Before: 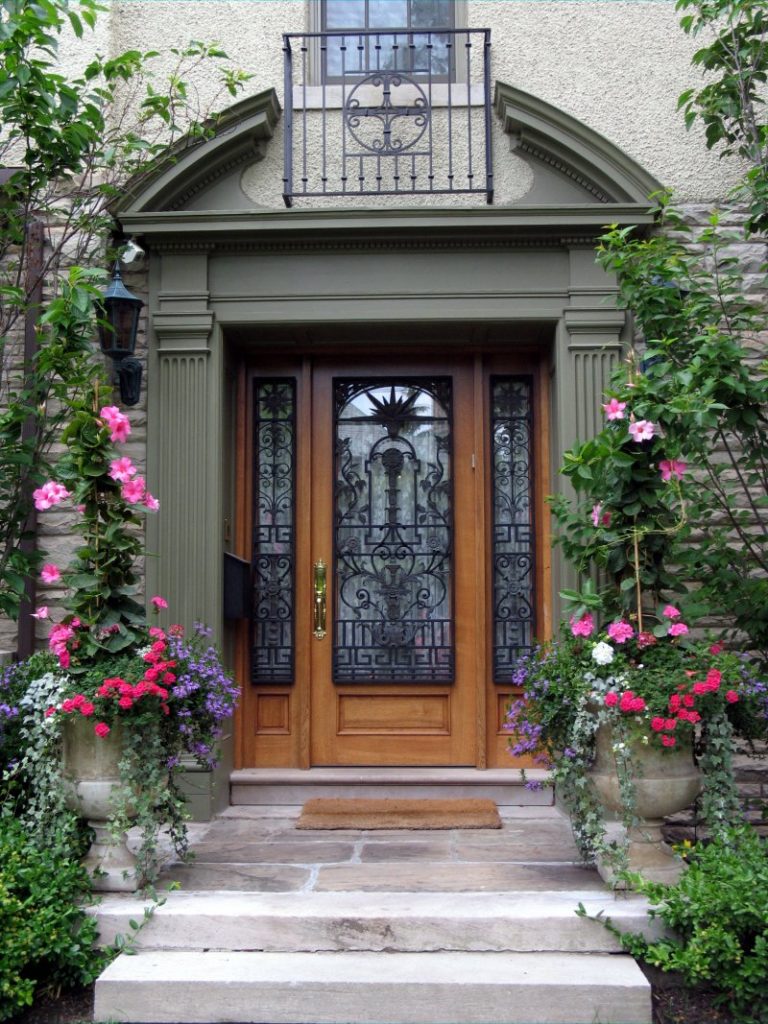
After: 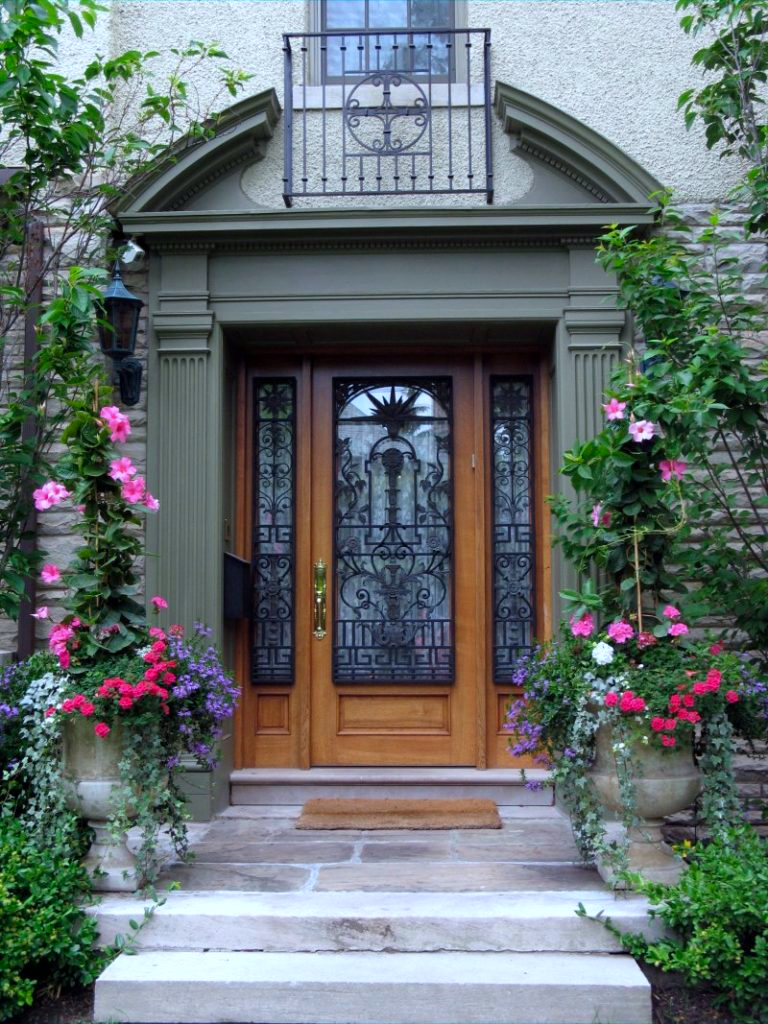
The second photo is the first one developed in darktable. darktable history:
color calibration: output colorfulness [0, 0.315, 0, 0], x 0.369, y 0.382, temperature 4314.77 K
